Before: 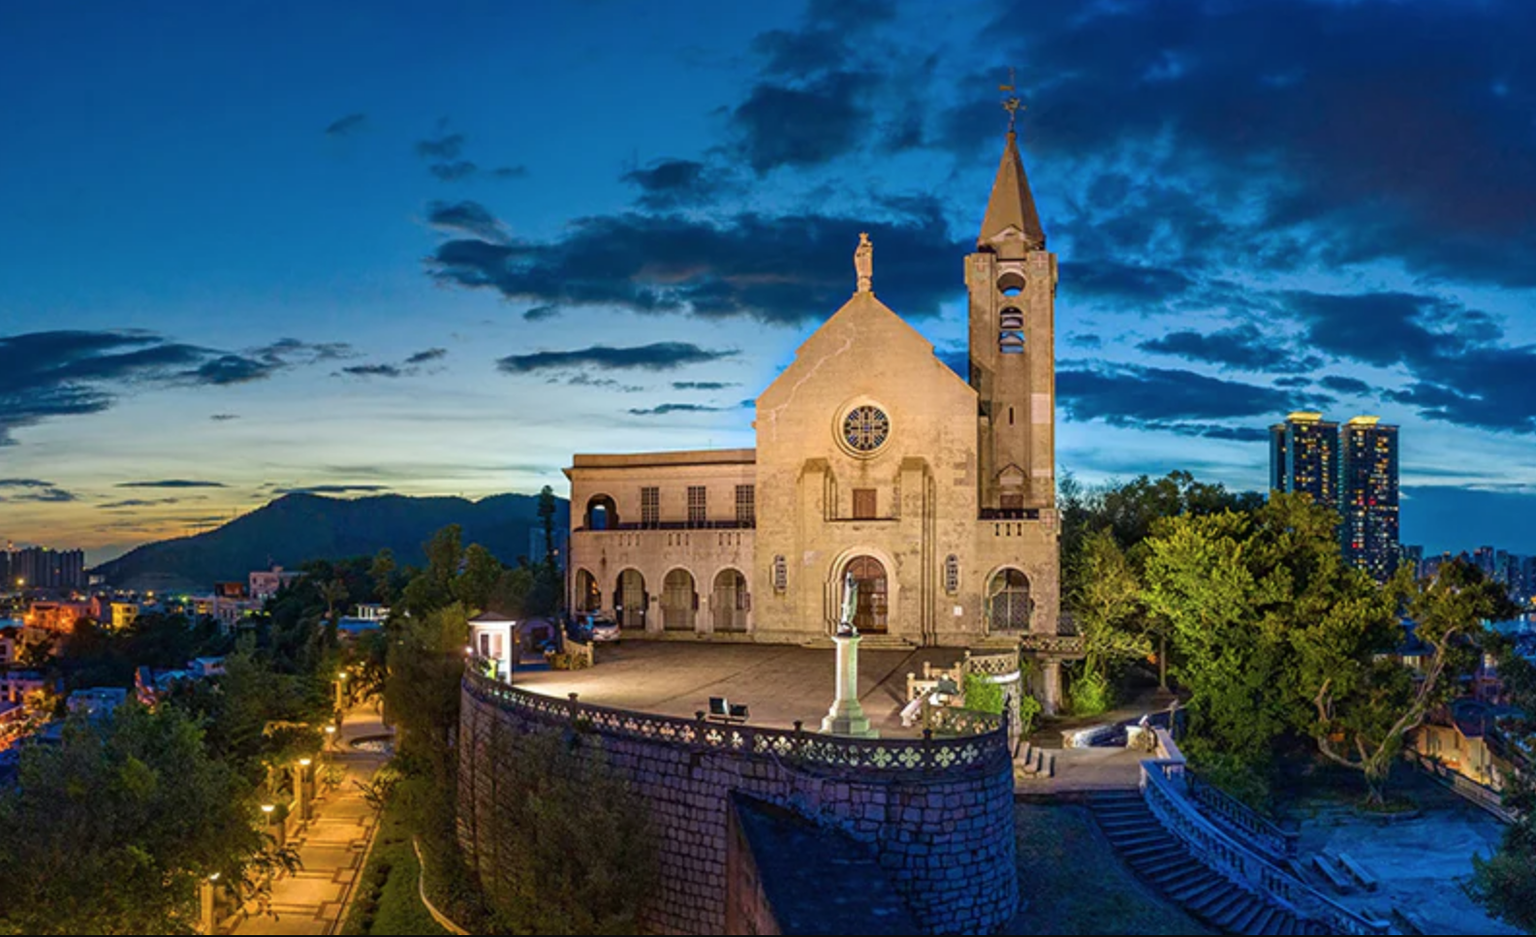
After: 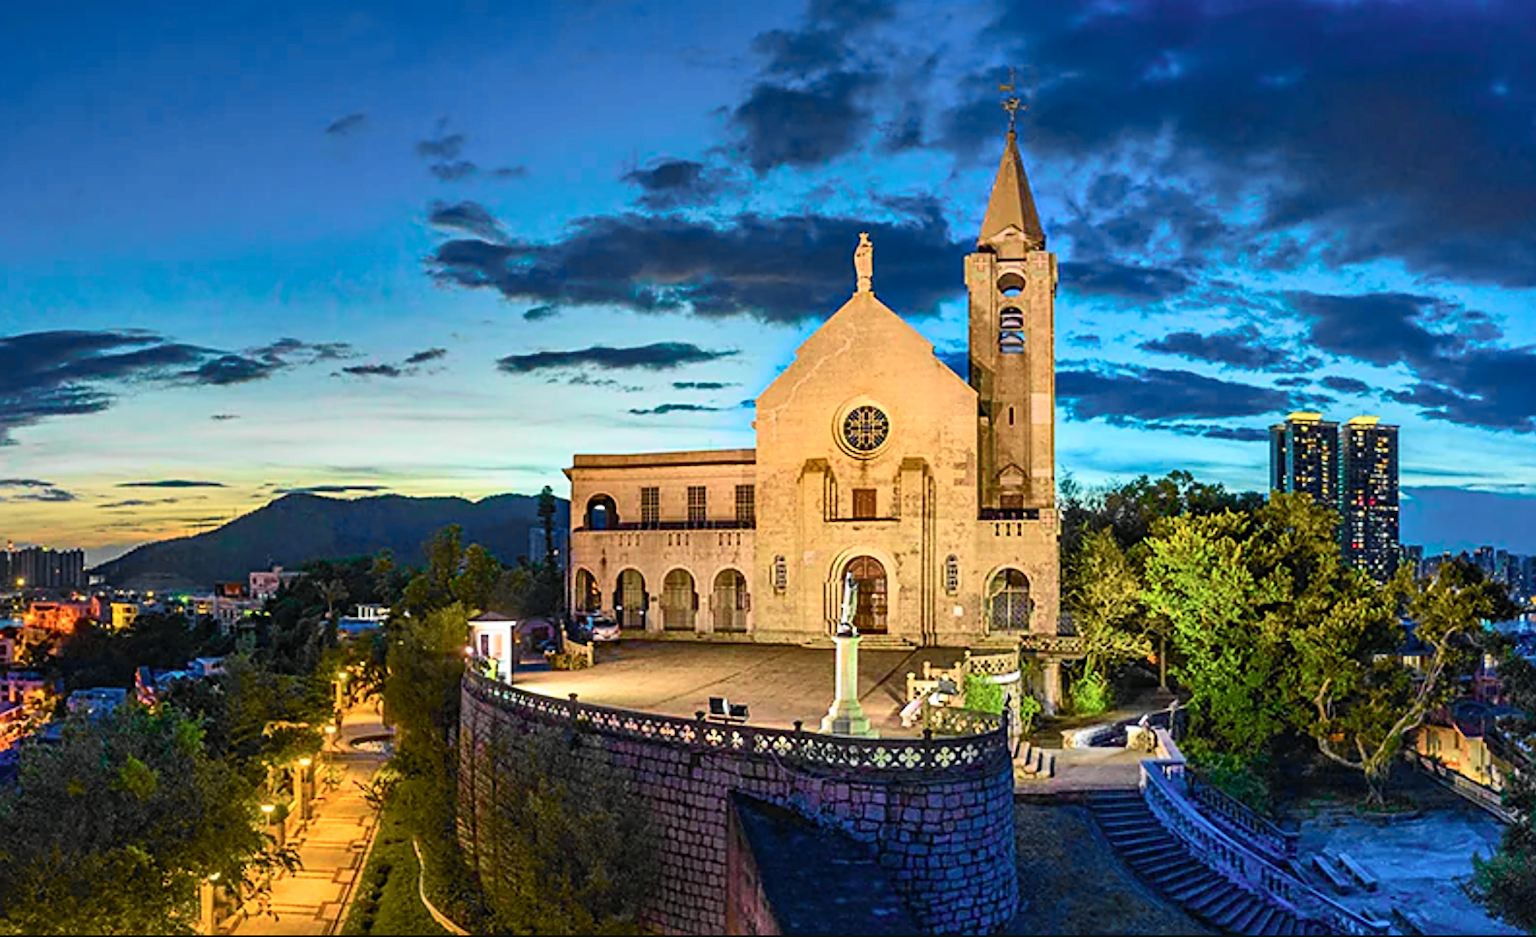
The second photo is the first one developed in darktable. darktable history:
shadows and highlights: shadows 20.91, highlights -82.73, soften with gaussian
sharpen: on, module defaults
tone curve: curves: ch0 [(0, 0) (0.055, 0.057) (0.258, 0.307) (0.434, 0.543) (0.517, 0.657) (0.745, 0.874) (1, 1)]; ch1 [(0, 0) (0.346, 0.307) (0.418, 0.383) (0.46, 0.439) (0.482, 0.493) (0.502, 0.497) (0.517, 0.506) (0.55, 0.561) (0.588, 0.61) (0.646, 0.688) (1, 1)]; ch2 [(0, 0) (0.346, 0.34) (0.431, 0.45) (0.485, 0.499) (0.5, 0.503) (0.527, 0.508) (0.545, 0.562) (0.679, 0.706) (1, 1)], color space Lab, independent channels, preserve colors none
